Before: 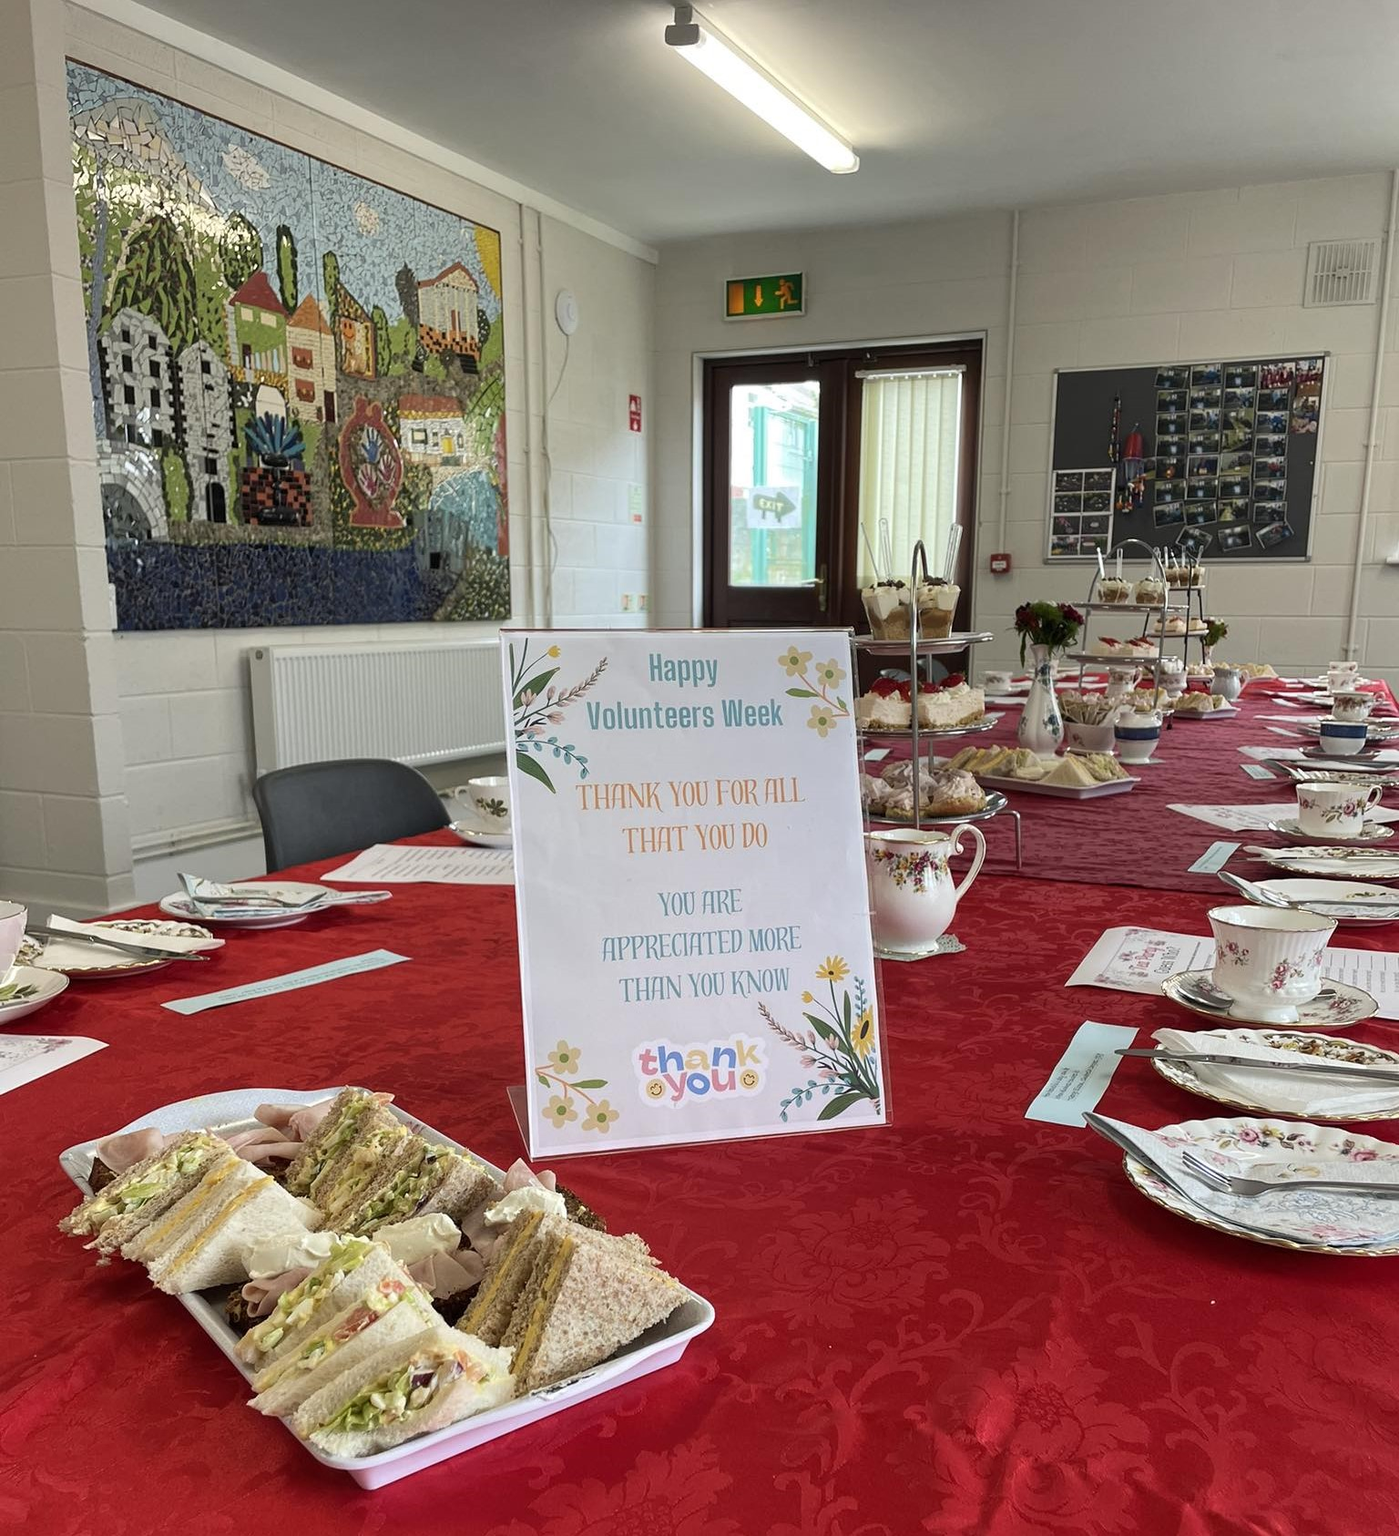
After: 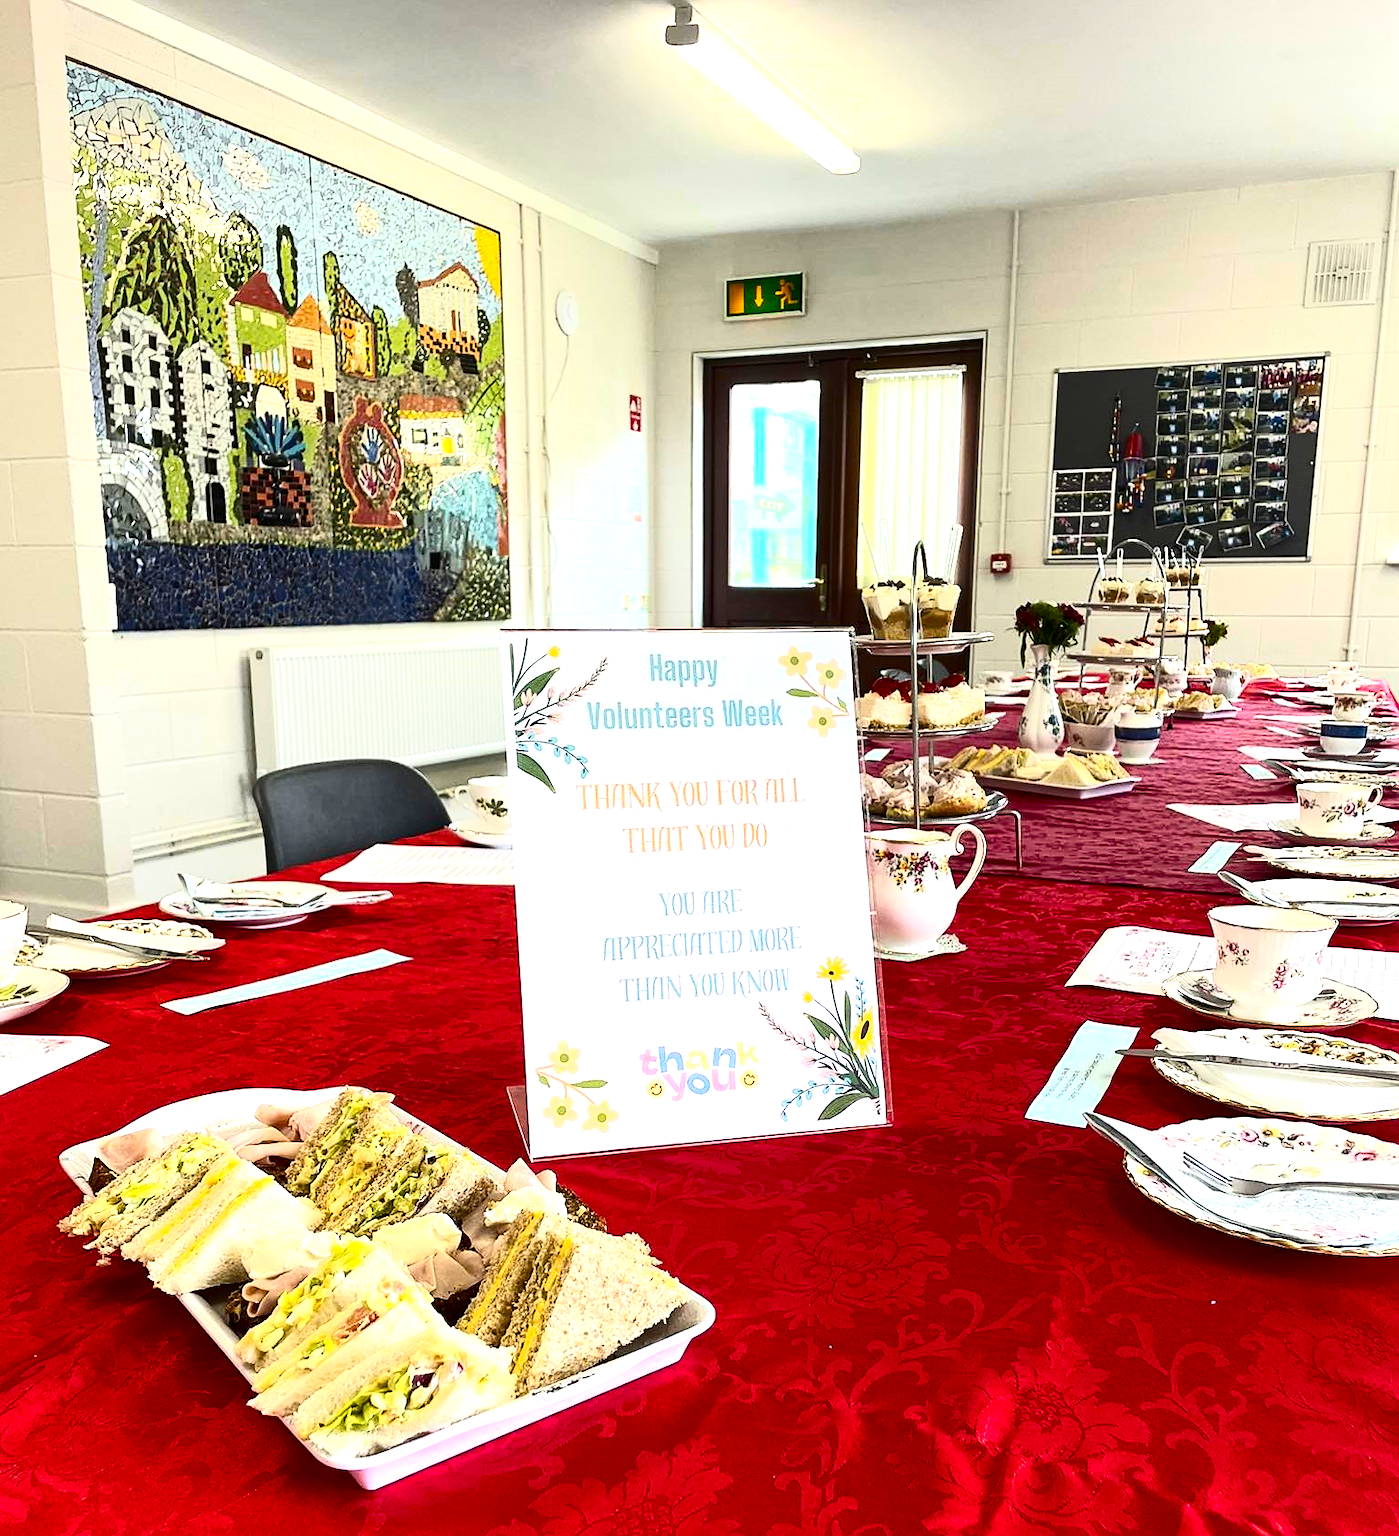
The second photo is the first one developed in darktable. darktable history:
exposure: exposure 0.247 EV, compensate highlight preservation false
tone curve: curves: ch0 [(0, 0) (0.003, 0.003) (0.011, 0.012) (0.025, 0.026) (0.044, 0.047) (0.069, 0.073) (0.1, 0.105) (0.136, 0.143) (0.177, 0.187) (0.224, 0.237) (0.277, 0.293) (0.335, 0.354) (0.399, 0.422) (0.468, 0.495) (0.543, 0.574) (0.623, 0.659) (0.709, 0.749) (0.801, 0.846) (0.898, 0.932) (1, 1)], color space Lab, independent channels, preserve colors none
color balance rgb: perceptual saturation grading › global saturation 36.275%, perceptual brilliance grading › global brilliance 24.591%, global vibrance 20%
sharpen: radius 1.526, amount 0.361, threshold 1.285
contrast brightness saturation: contrast 0.292
